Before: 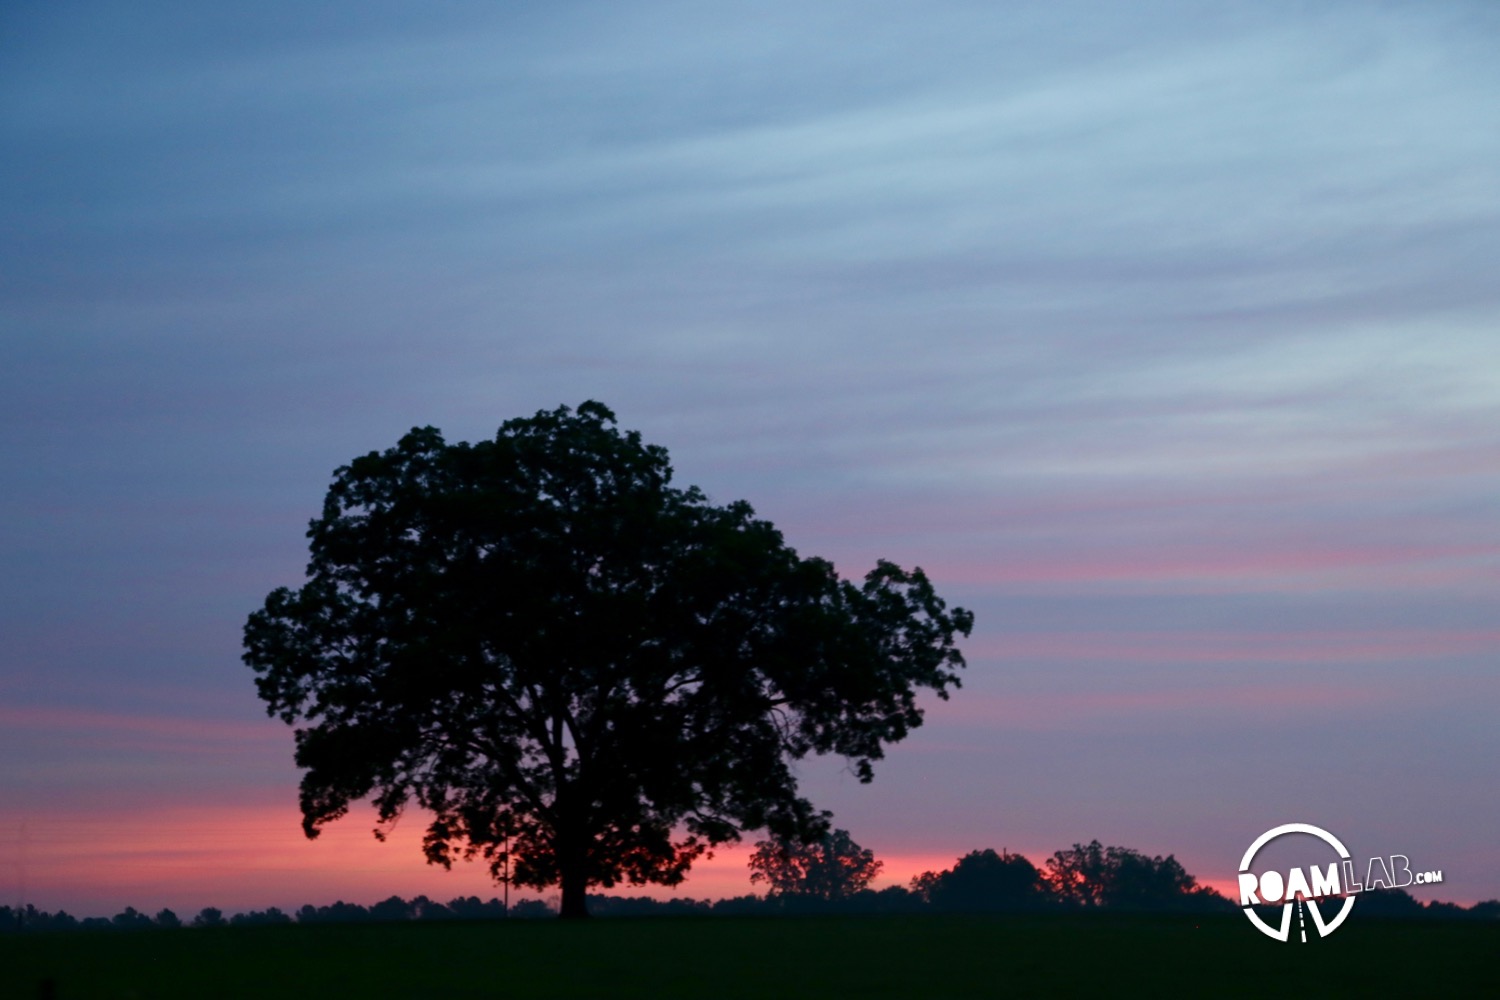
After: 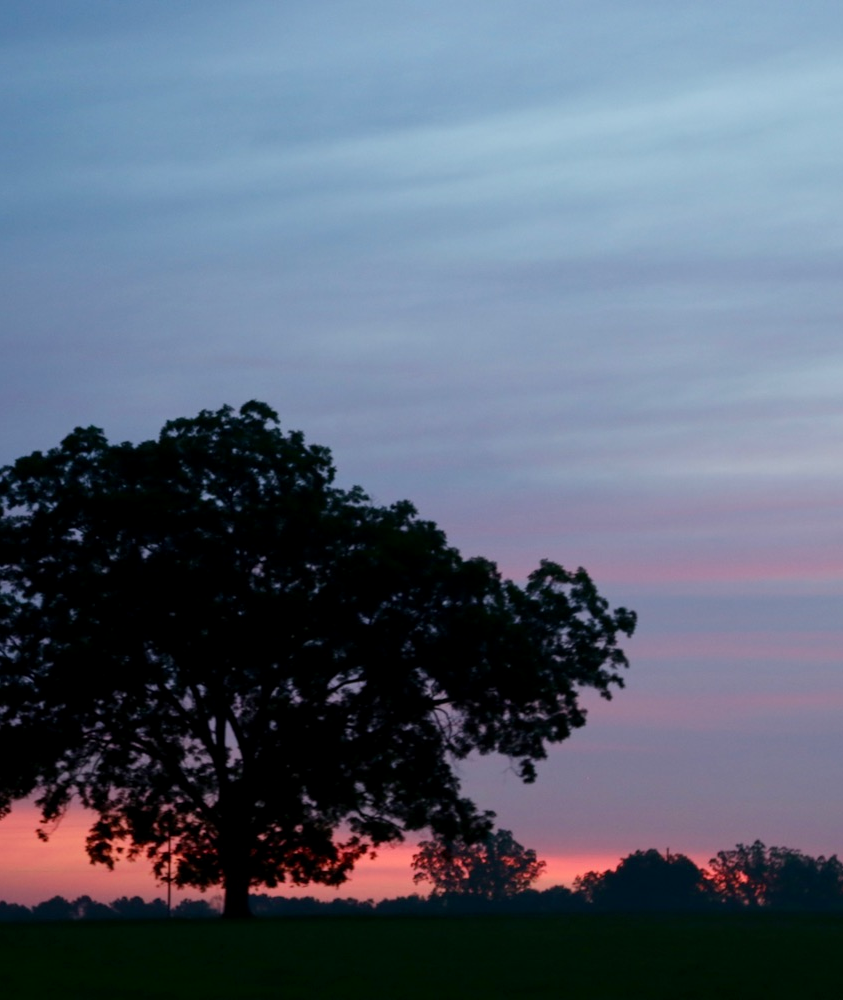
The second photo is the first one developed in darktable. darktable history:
crop and rotate: left 22.516%, right 21.234%
exposure: black level correction 0.001, compensate highlight preservation false
